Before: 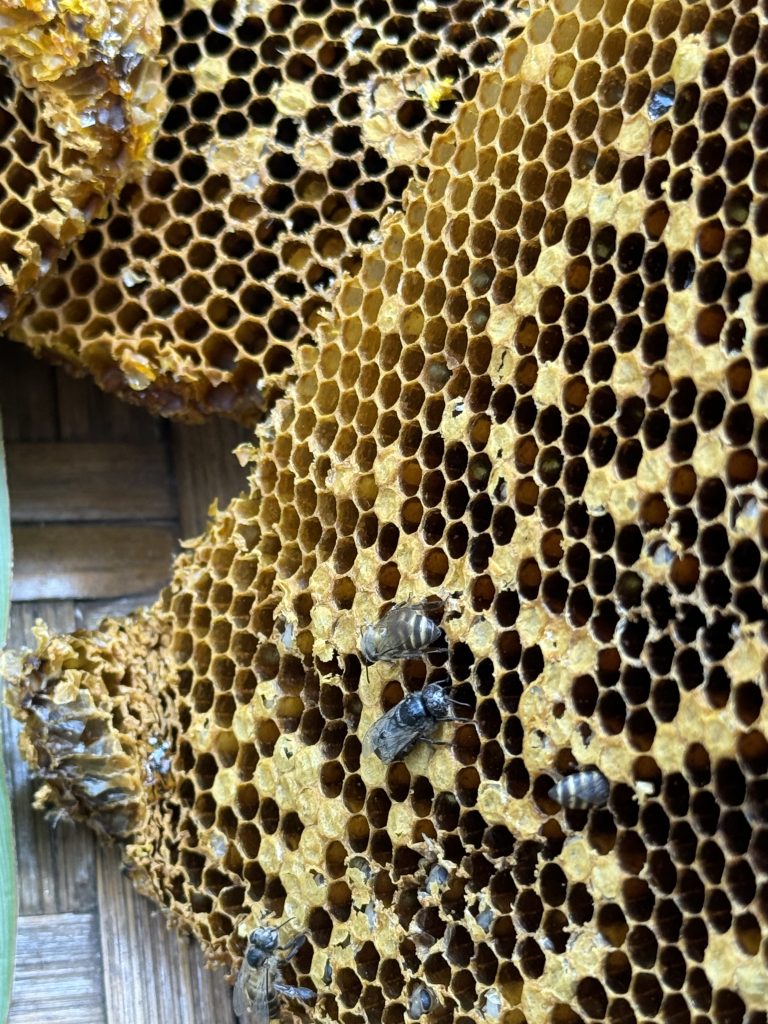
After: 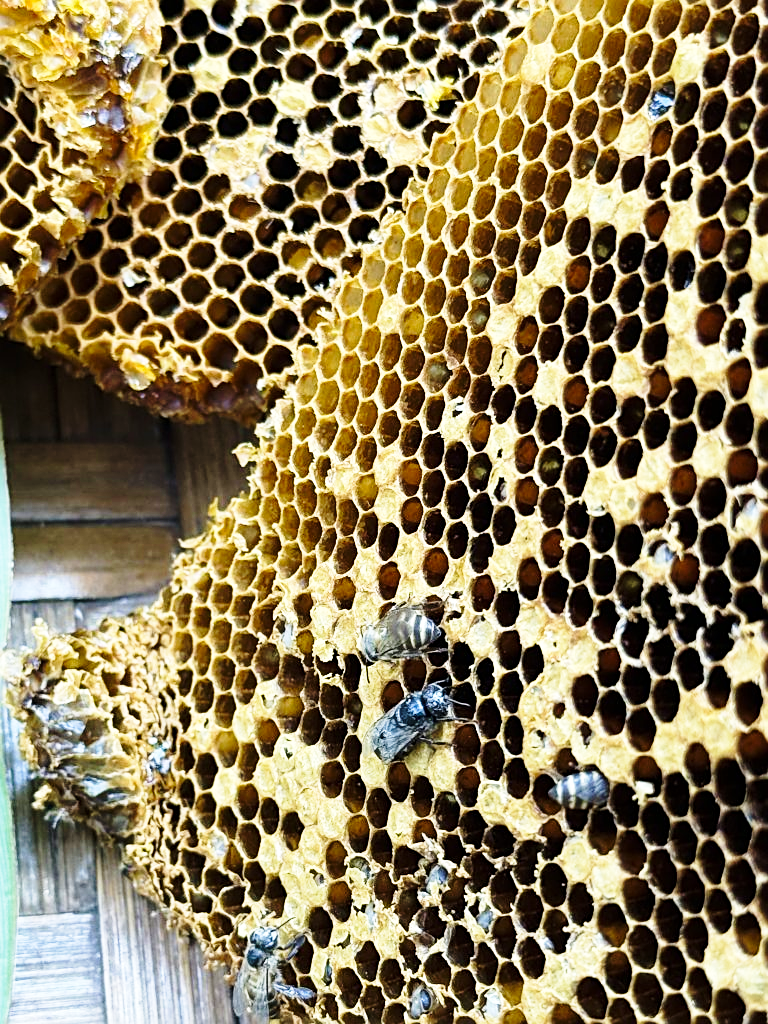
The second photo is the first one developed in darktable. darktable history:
velvia: on, module defaults
base curve: curves: ch0 [(0, 0) (0.028, 0.03) (0.121, 0.232) (0.46, 0.748) (0.859, 0.968) (1, 1)], preserve colors none
sharpen: on, module defaults
